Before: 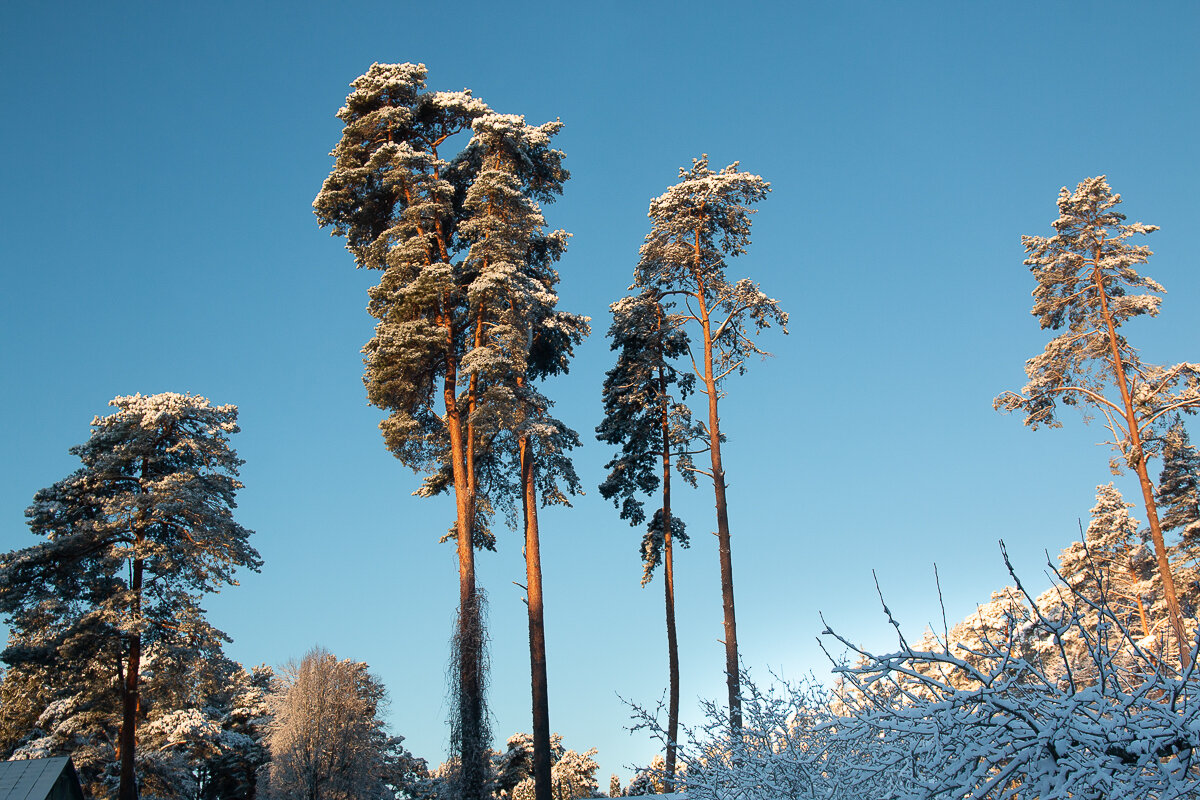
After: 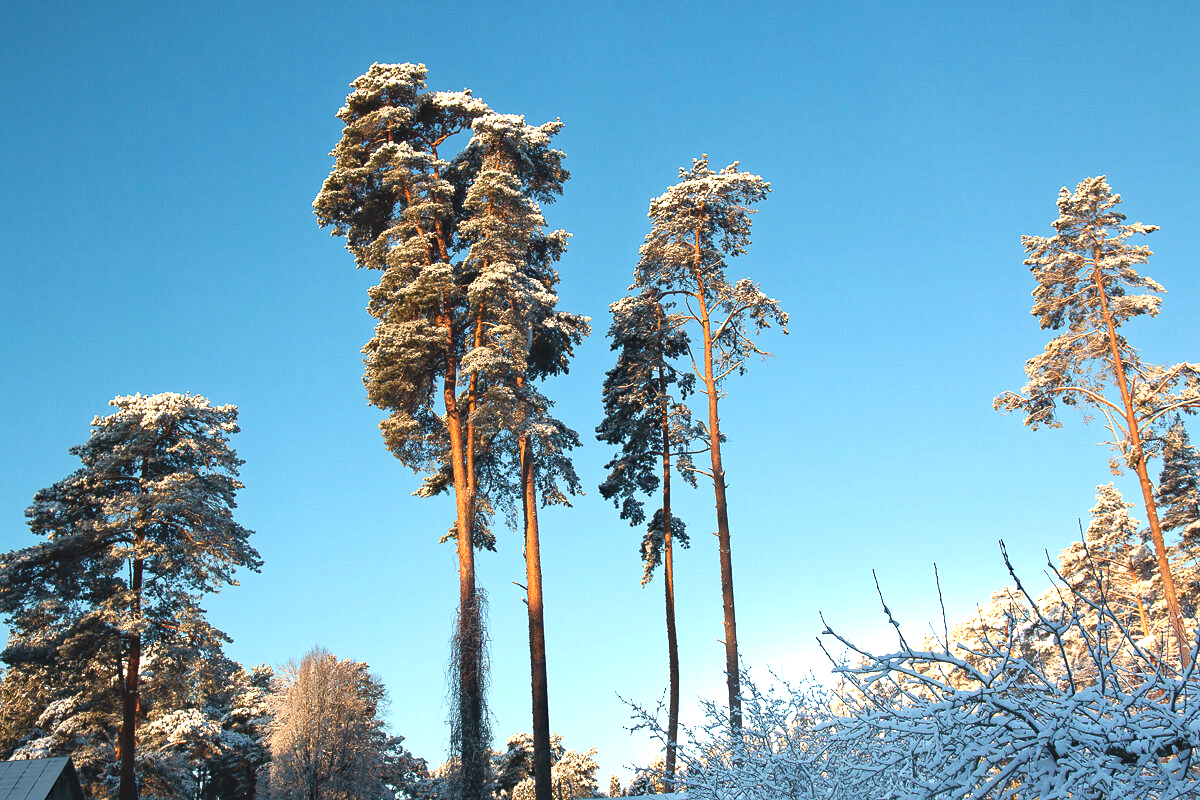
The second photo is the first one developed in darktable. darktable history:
exposure: black level correction -0.005, exposure 0.623 EV, compensate highlight preservation false
haze removal: compatibility mode true, adaptive false
